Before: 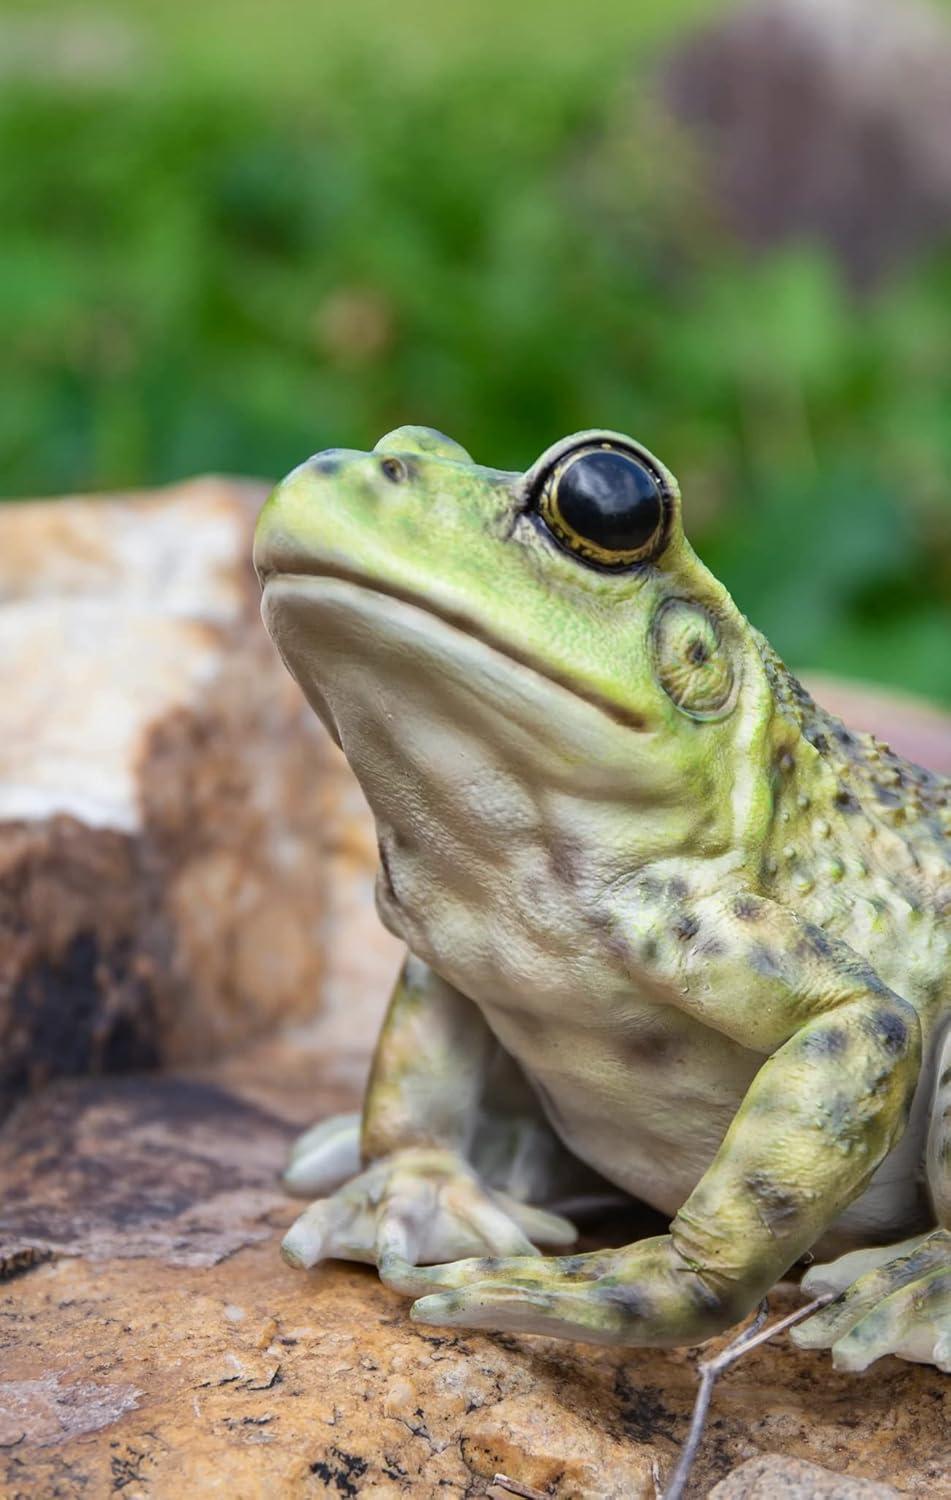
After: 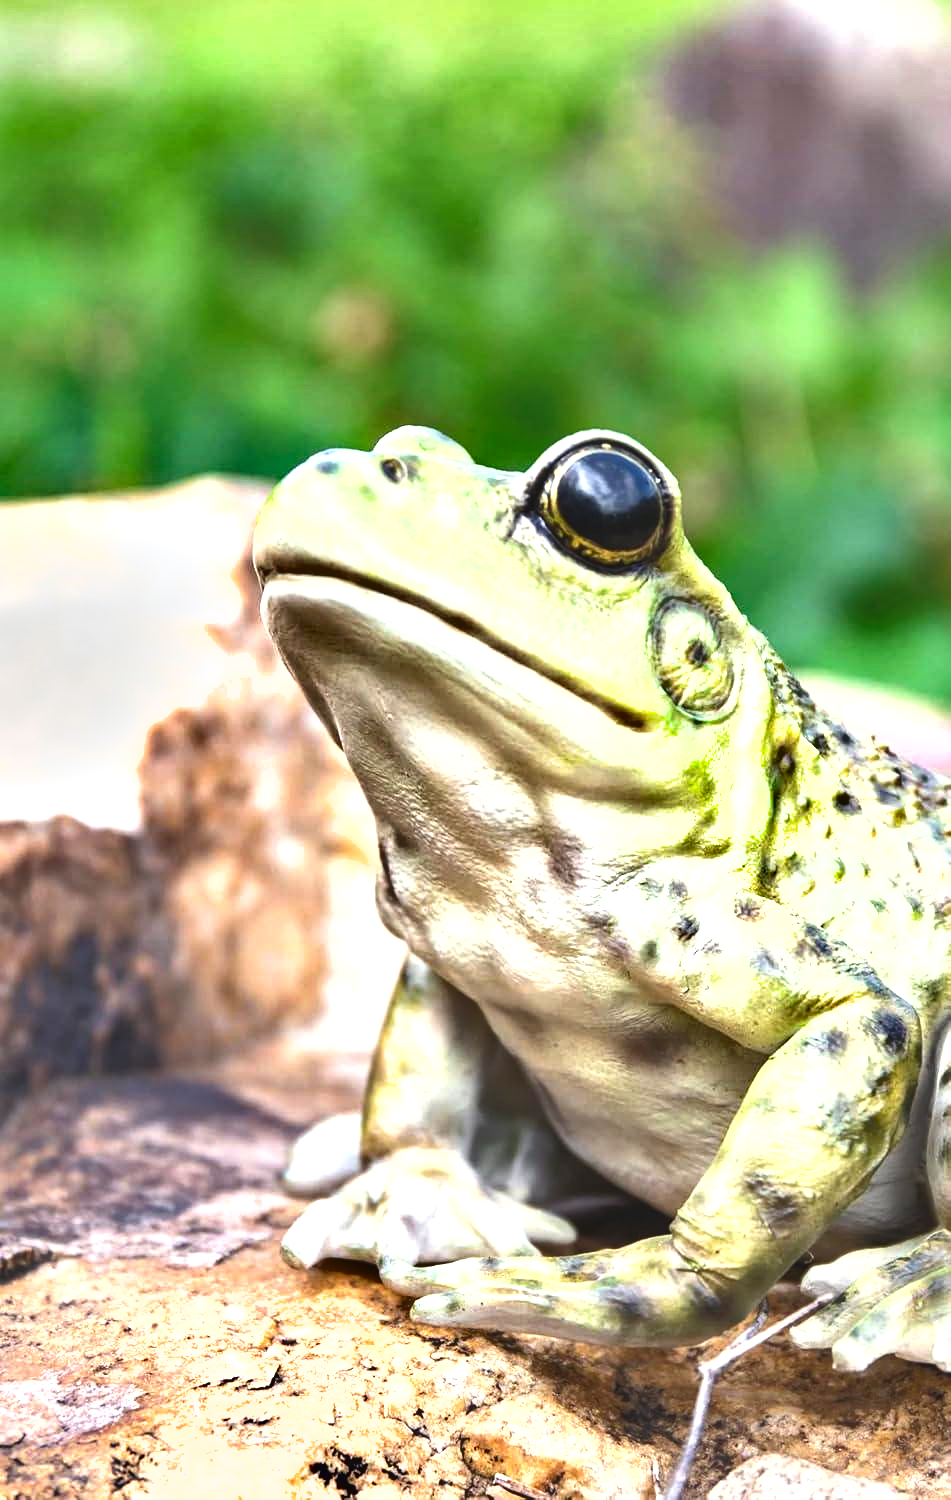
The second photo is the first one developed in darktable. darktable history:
shadows and highlights: soften with gaussian
tone equalizer: -8 EV -0.407 EV, -7 EV -0.386 EV, -6 EV -0.373 EV, -5 EV -0.211 EV, -3 EV 0.247 EV, -2 EV 0.334 EV, -1 EV 0.384 EV, +0 EV 0.399 EV, smoothing 1
exposure: black level correction -0.006, exposure 1 EV, compensate highlight preservation false
